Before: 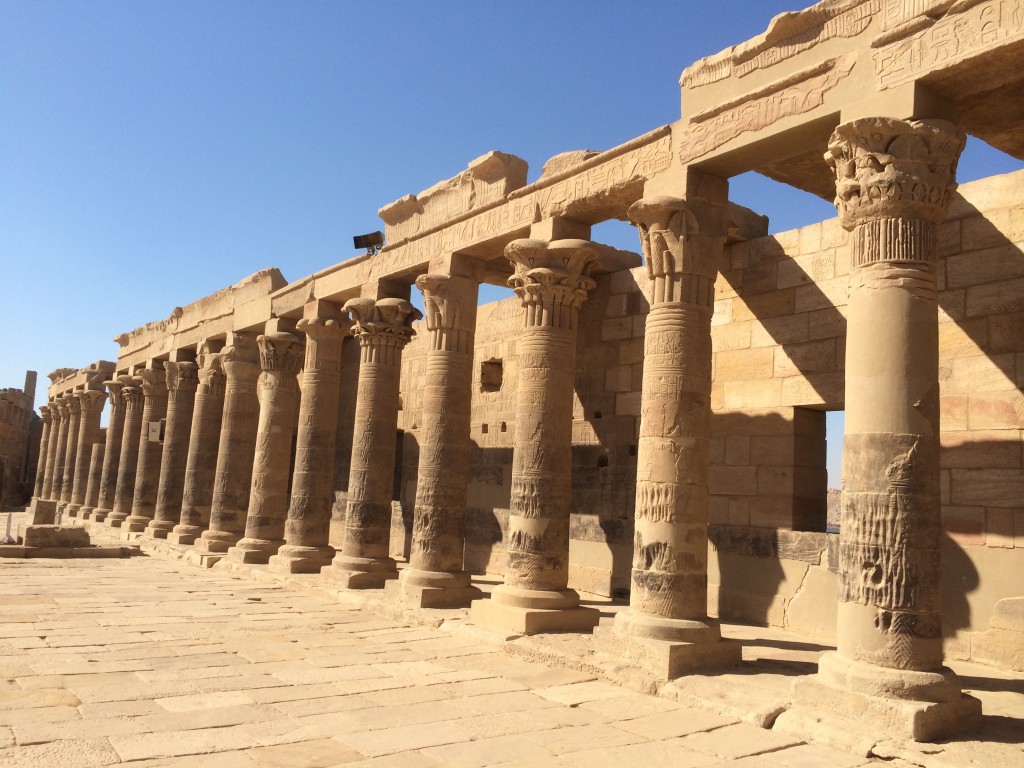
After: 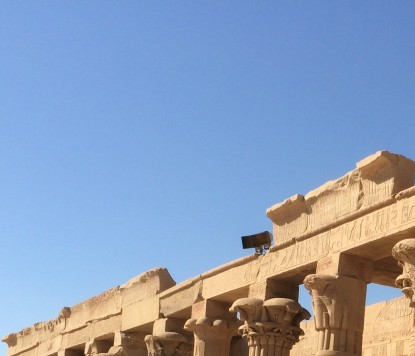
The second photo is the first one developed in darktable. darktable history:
crop and rotate: left 10.988%, top 0.094%, right 48.413%, bottom 53.442%
